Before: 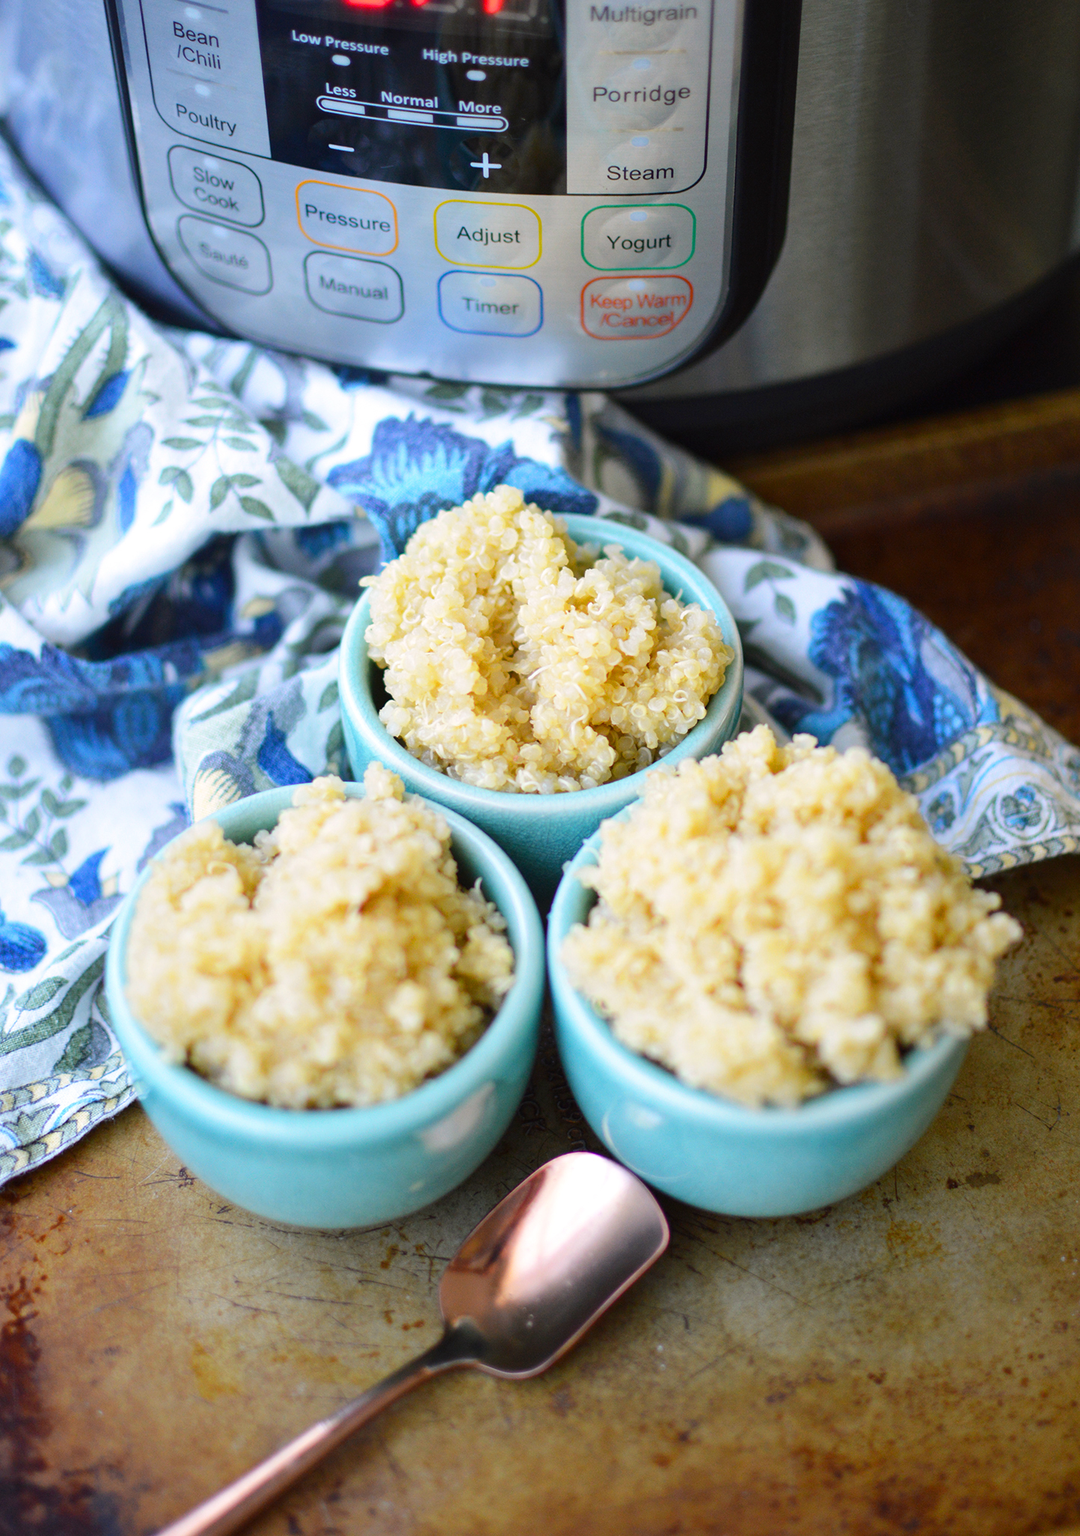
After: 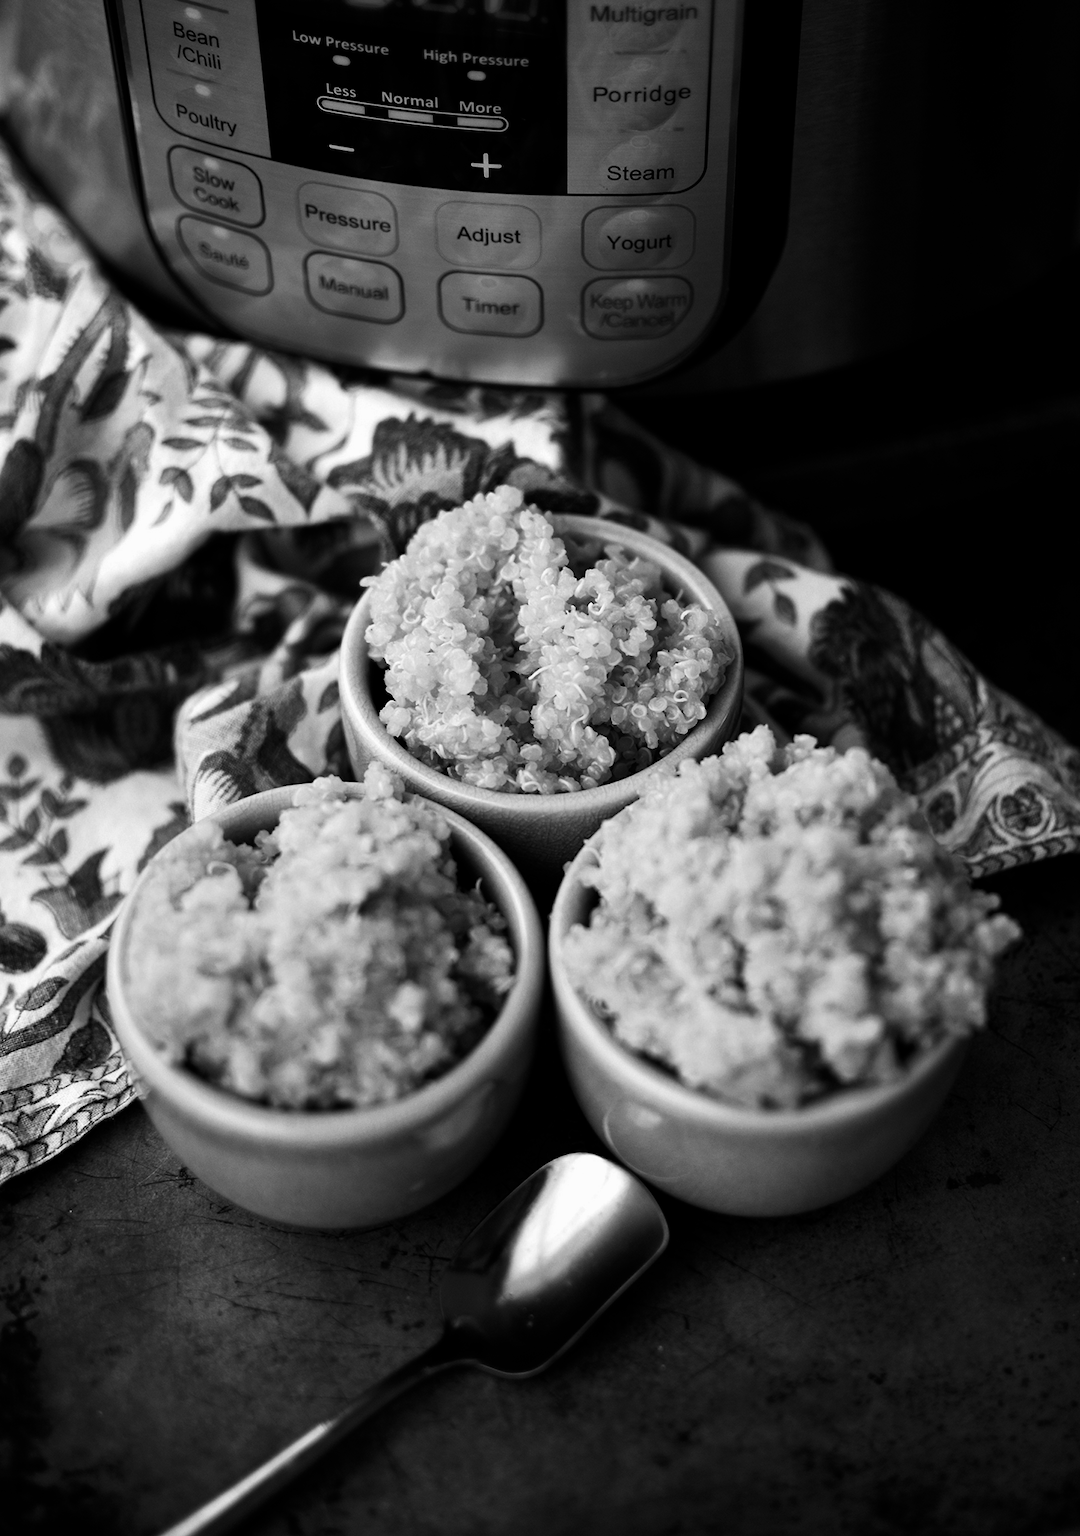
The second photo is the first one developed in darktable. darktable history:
white balance: red 0.954, blue 1.079
tone curve: curves: ch0 [(0, 0) (0.251, 0.254) (0.689, 0.733) (1, 1)]
contrast brightness saturation: contrast 0.02, brightness -1, saturation -1
tone equalizer: on, module defaults
